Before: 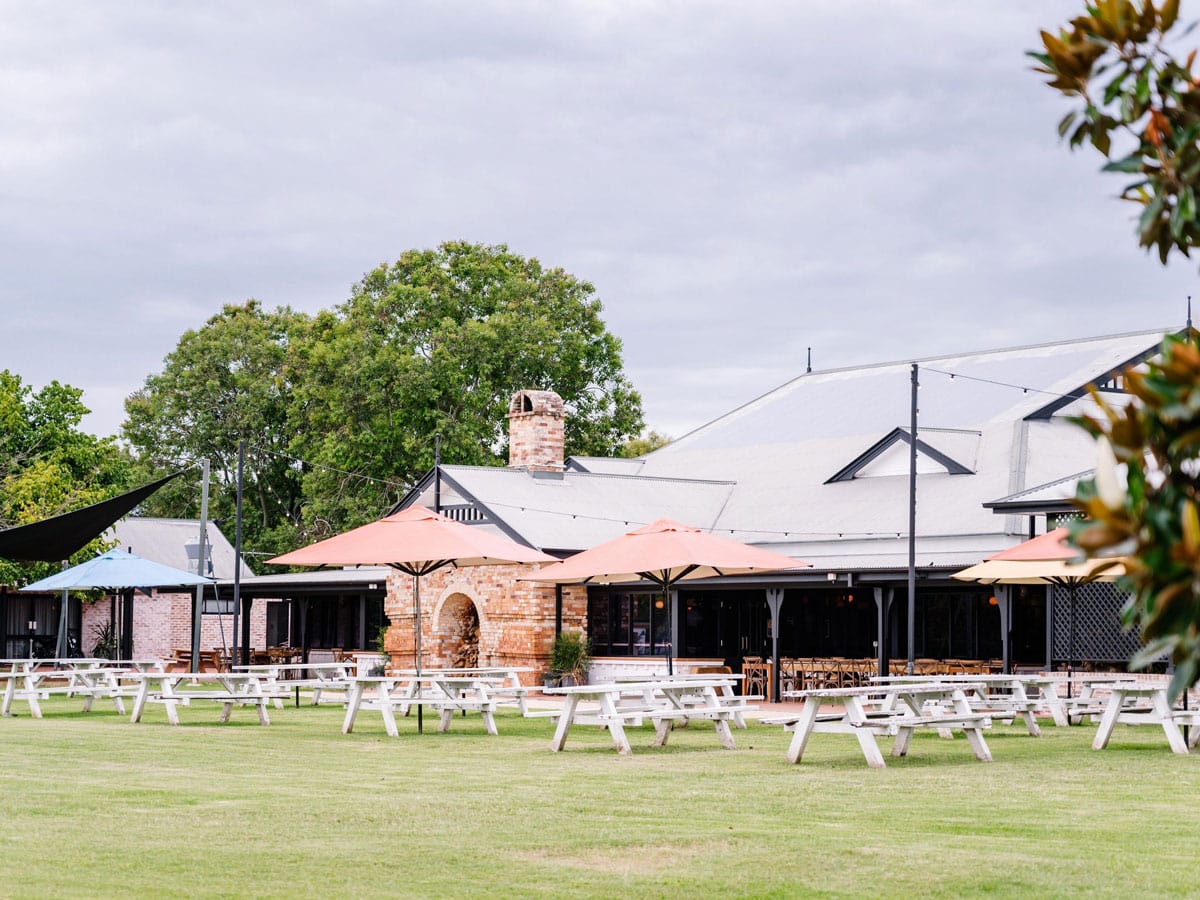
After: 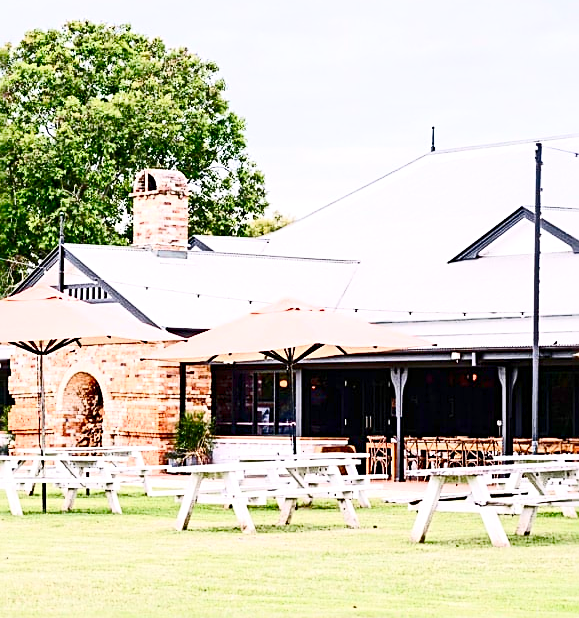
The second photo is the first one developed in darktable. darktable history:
exposure: exposure 0.566 EV, compensate highlight preservation false
color balance rgb: shadows lift › chroma 1%, shadows lift › hue 113°, highlights gain › chroma 0.2%, highlights gain › hue 333°, perceptual saturation grading › global saturation 20%, perceptual saturation grading › highlights -50%, perceptual saturation grading › shadows 25%, contrast -10%
crop: left 31.379%, top 24.658%, right 20.326%, bottom 6.628%
contrast brightness saturation: contrast 0.4, brightness 0.05, saturation 0.25
sharpen: radius 2.543, amount 0.636
